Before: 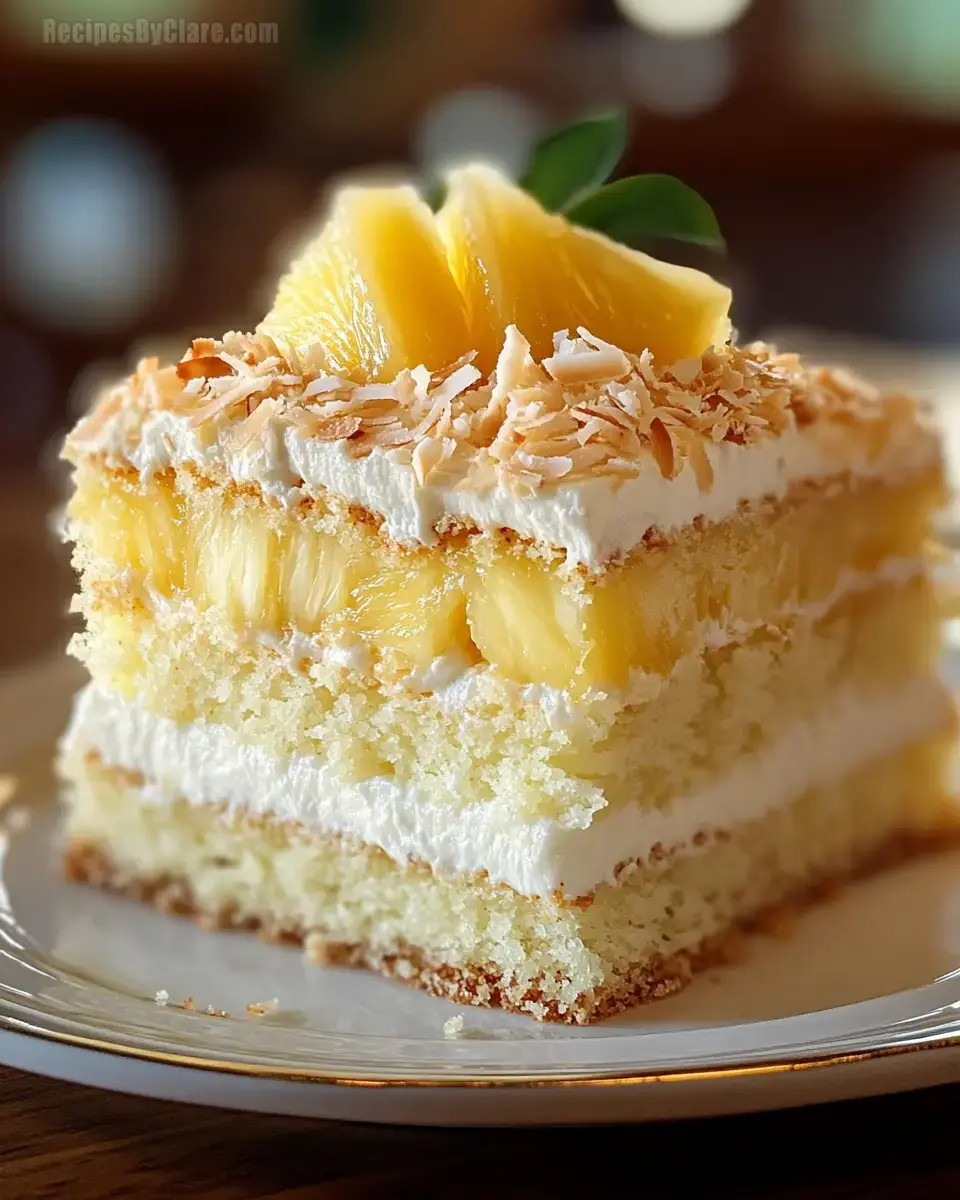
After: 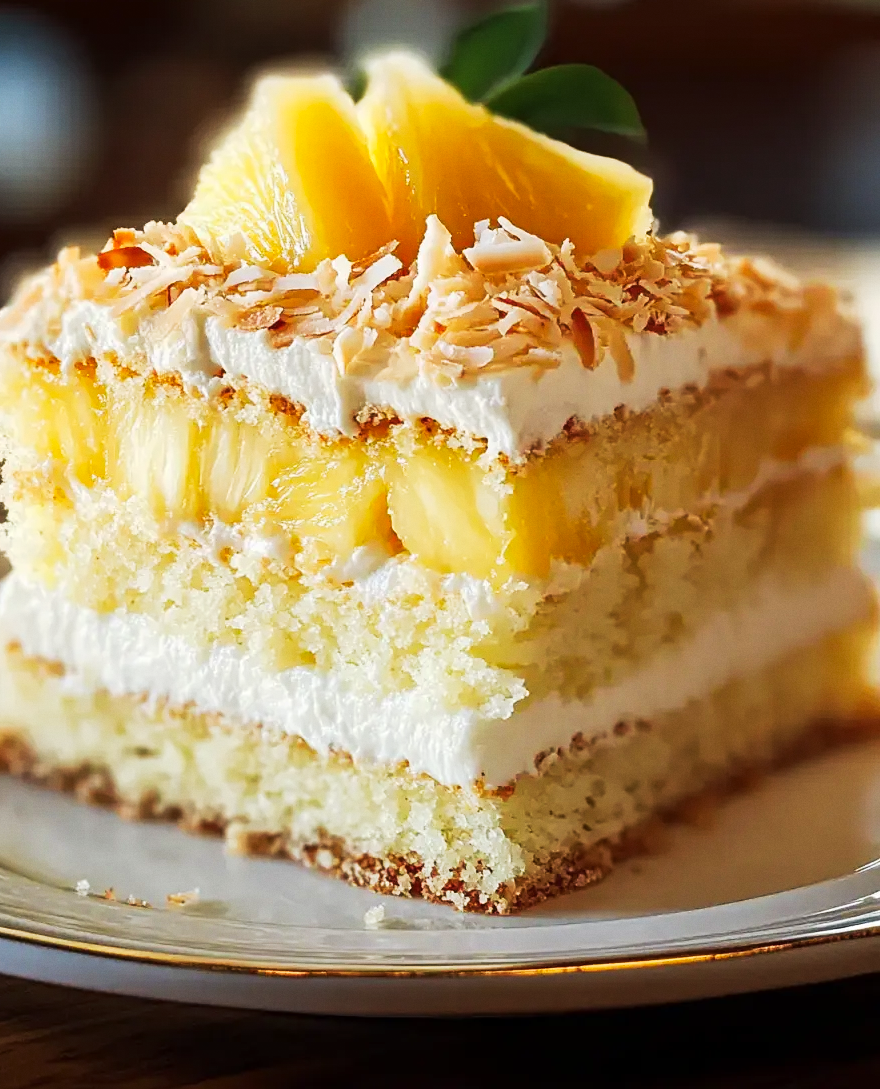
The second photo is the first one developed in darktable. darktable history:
crop and rotate: left 8.262%, top 9.226%
grain: coarseness 0.09 ISO, strength 10%
tone curve: curves: ch0 [(0, 0) (0.003, 0.003) (0.011, 0.012) (0.025, 0.023) (0.044, 0.04) (0.069, 0.056) (0.1, 0.082) (0.136, 0.107) (0.177, 0.144) (0.224, 0.186) (0.277, 0.237) (0.335, 0.297) (0.399, 0.37) (0.468, 0.465) (0.543, 0.567) (0.623, 0.68) (0.709, 0.782) (0.801, 0.86) (0.898, 0.924) (1, 1)], preserve colors none
